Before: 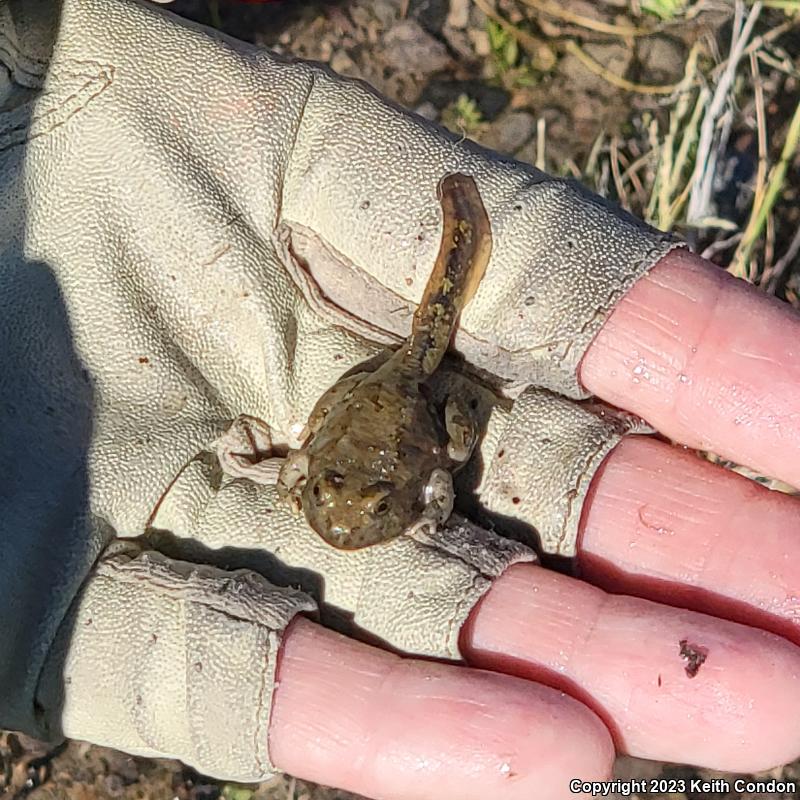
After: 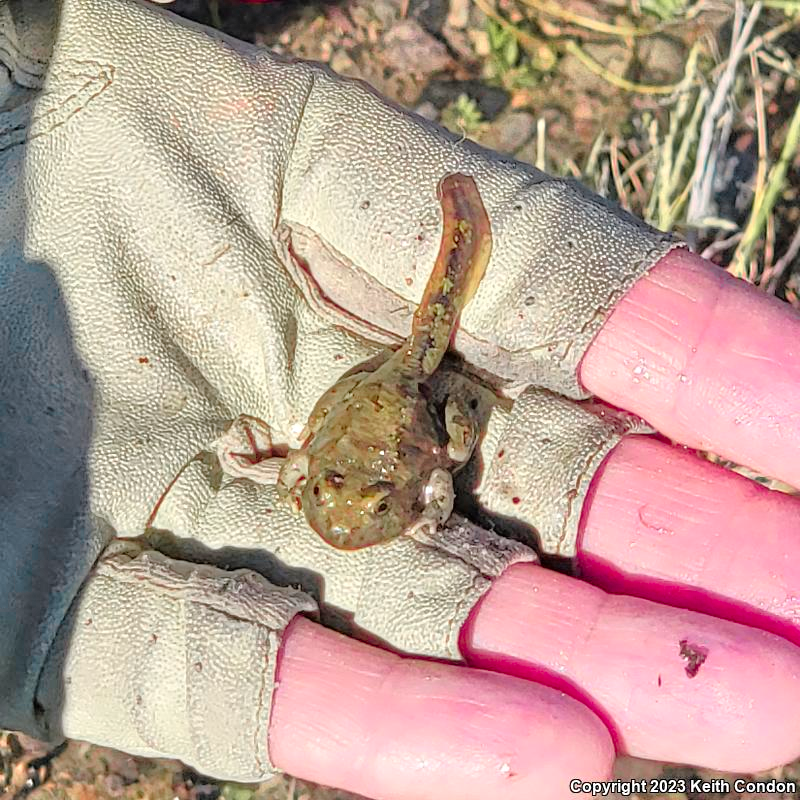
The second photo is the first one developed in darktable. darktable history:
tone equalizer: -7 EV 0.15 EV, -6 EV 0.6 EV, -5 EV 1.15 EV, -4 EV 1.33 EV, -3 EV 1.15 EV, -2 EV 0.6 EV, -1 EV 0.15 EV, mask exposure compensation -0.5 EV
color zones: curves: ch0 [(0, 0.533) (0.126, 0.533) (0.234, 0.533) (0.368, 0.357) (0.5, 0.5) (0.625, 0.5) (0.74, 0.637) (0.875, 0.5)]; ch1 [(0.004, 0.708) (0.129, 0.662) (0.25, 0.5) (0.375, 0.331) (0.496, 0.396) (0.625, 0.649) (0.739, 0.26) (0.875, 0.5) (1, 0.478)]; ch2 [(0, 0.409) (0.132, 0.403) (0.236, 0.558) (0.379, 0.448) (0.5, 0.5) (0.625, 0.5) (0.691, 0.39) (0.875, 0.5)]
